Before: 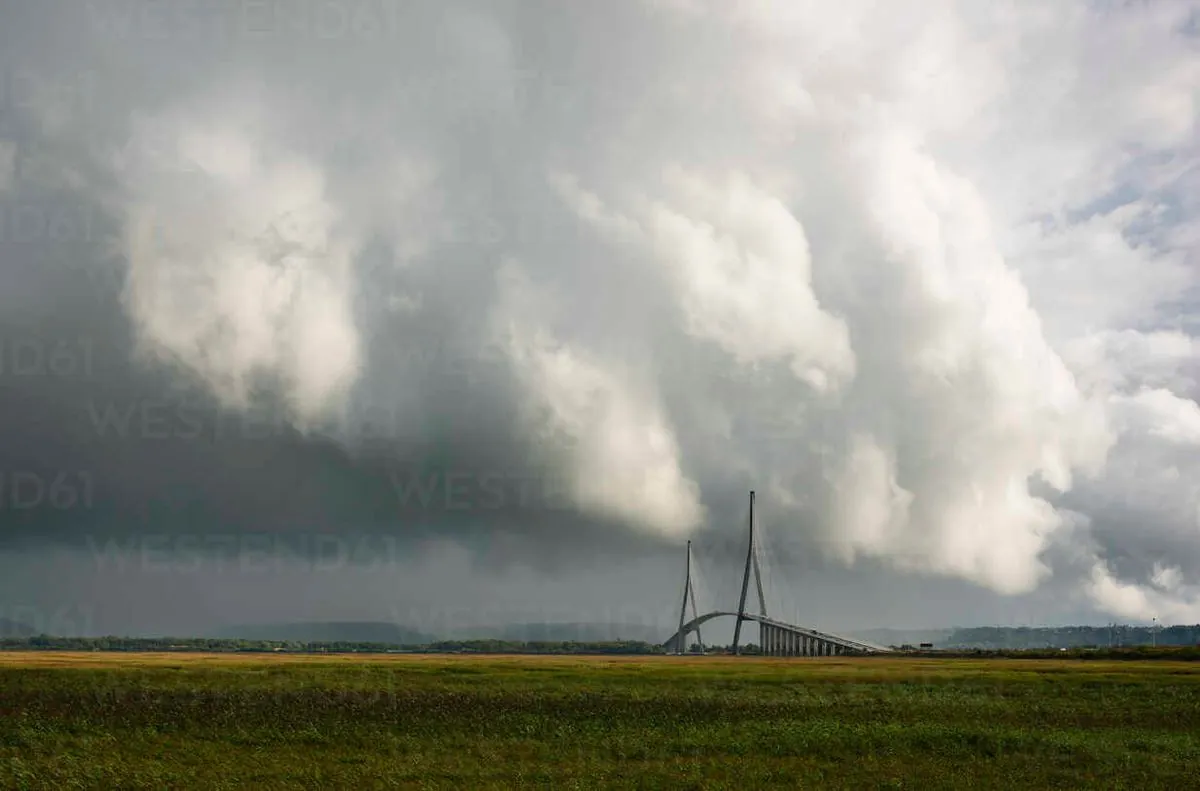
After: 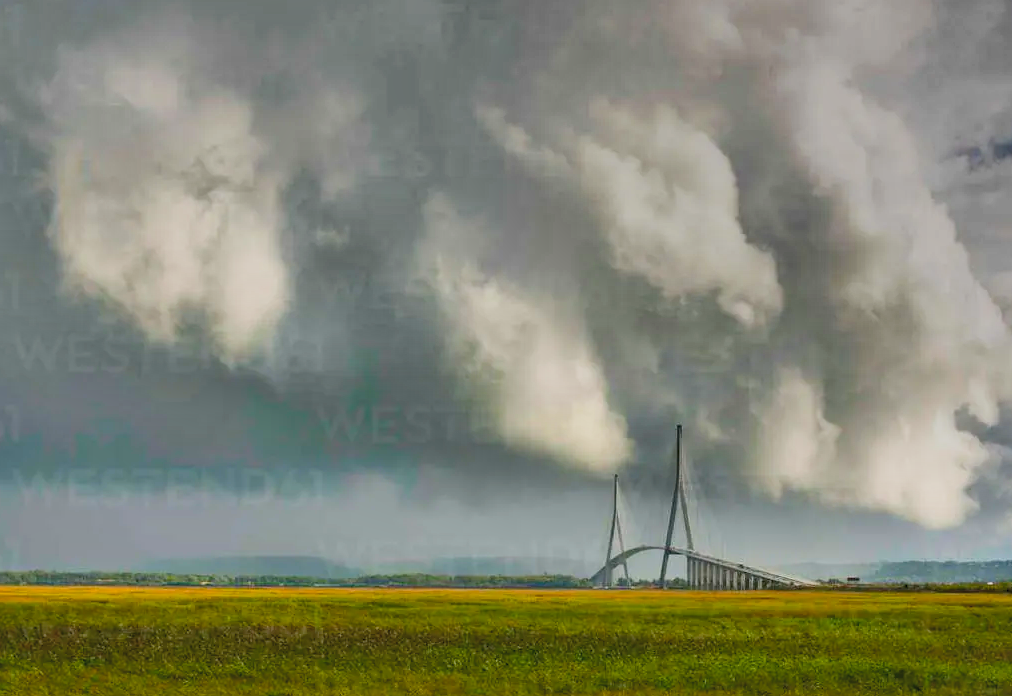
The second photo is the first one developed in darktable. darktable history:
contrast brightness saturation: brightness 0.139
shadows and highlights: shadows 19.62, highlights -84.42, soften with gaussian
local contrast: mode bilateral grid, contrast 20, coarseness 49, detail 119%, midtone range 0.2
crop: left 6.09%, top 8.353%, right 9.531%, bottom 3.543%
base curve: curves: ch0 [(0, 0) (0.088, 0.125) (0.176, 0.251) (0.354, 0.501) (0.613, 0.749) (1, 0.877)], preserve colors none
tone equalizer: on, module defaults
color balance rgb: linear chroma grading › global chroma 19.626%, perceptual saturation grading › global saturation 31.271%, contrast -19.502%
